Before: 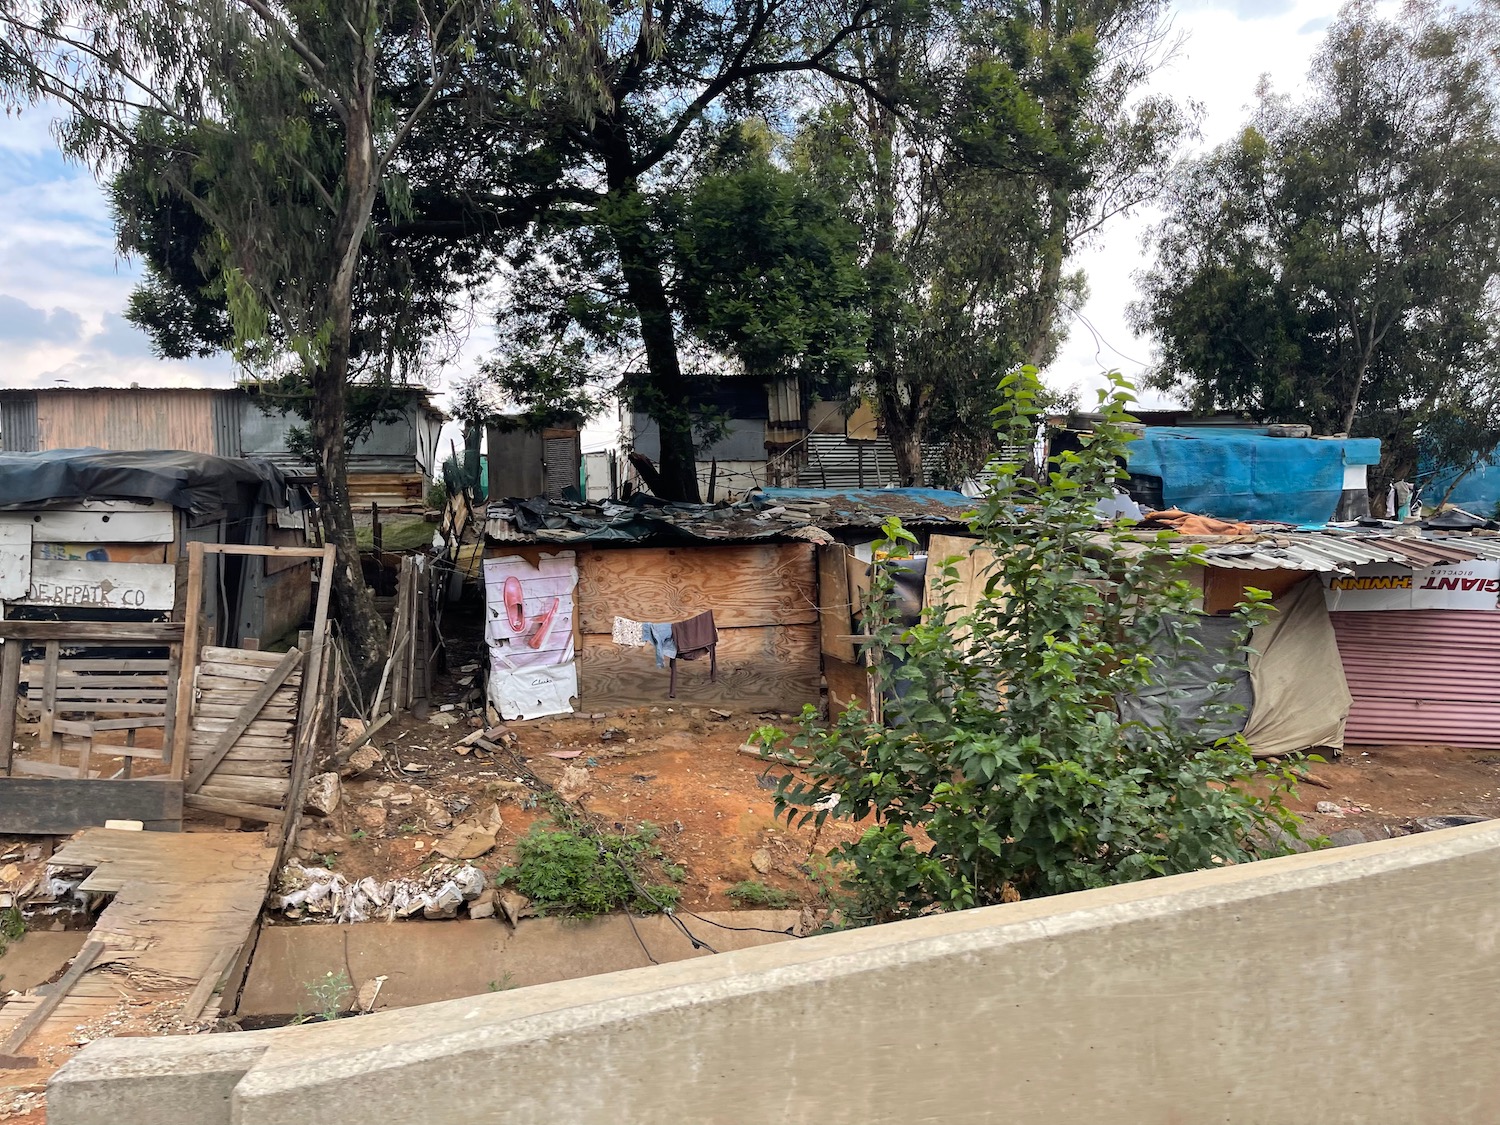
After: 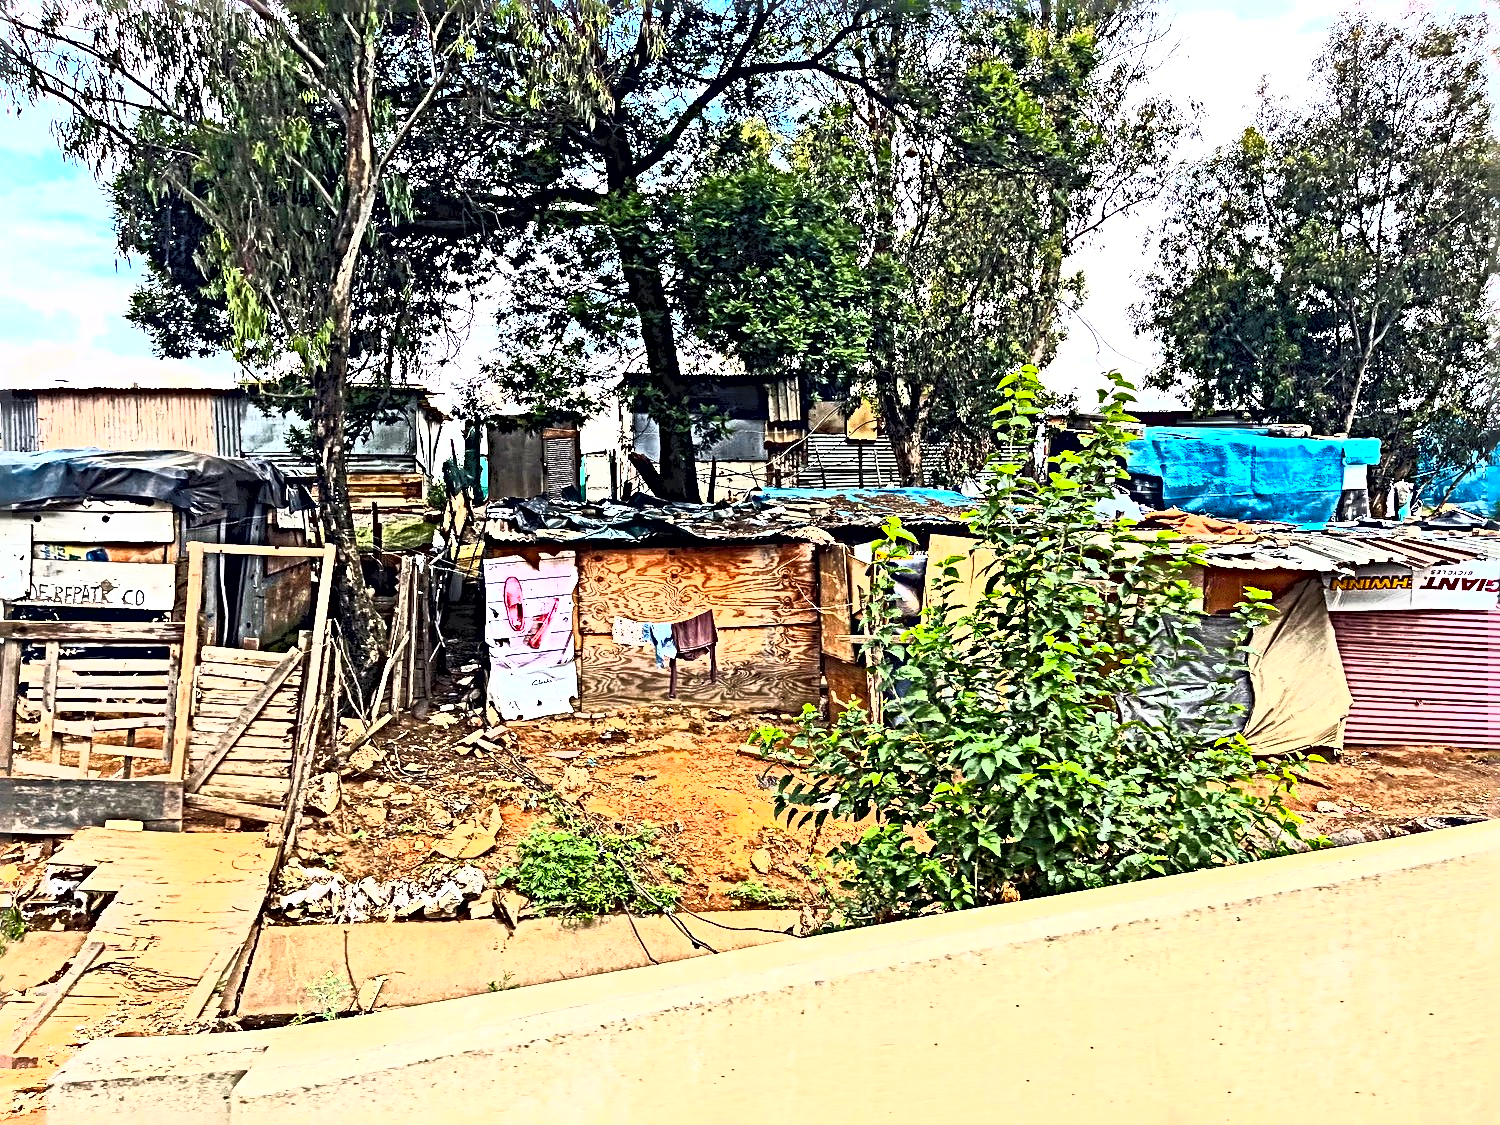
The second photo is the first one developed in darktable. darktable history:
contrast brightness saturation: contrast 0.988, brightness 0.986, saturation 0.989
sharpen: radius 6.264, amount 1.789, threshold 0.06
tone equalizer: on, module defaults
